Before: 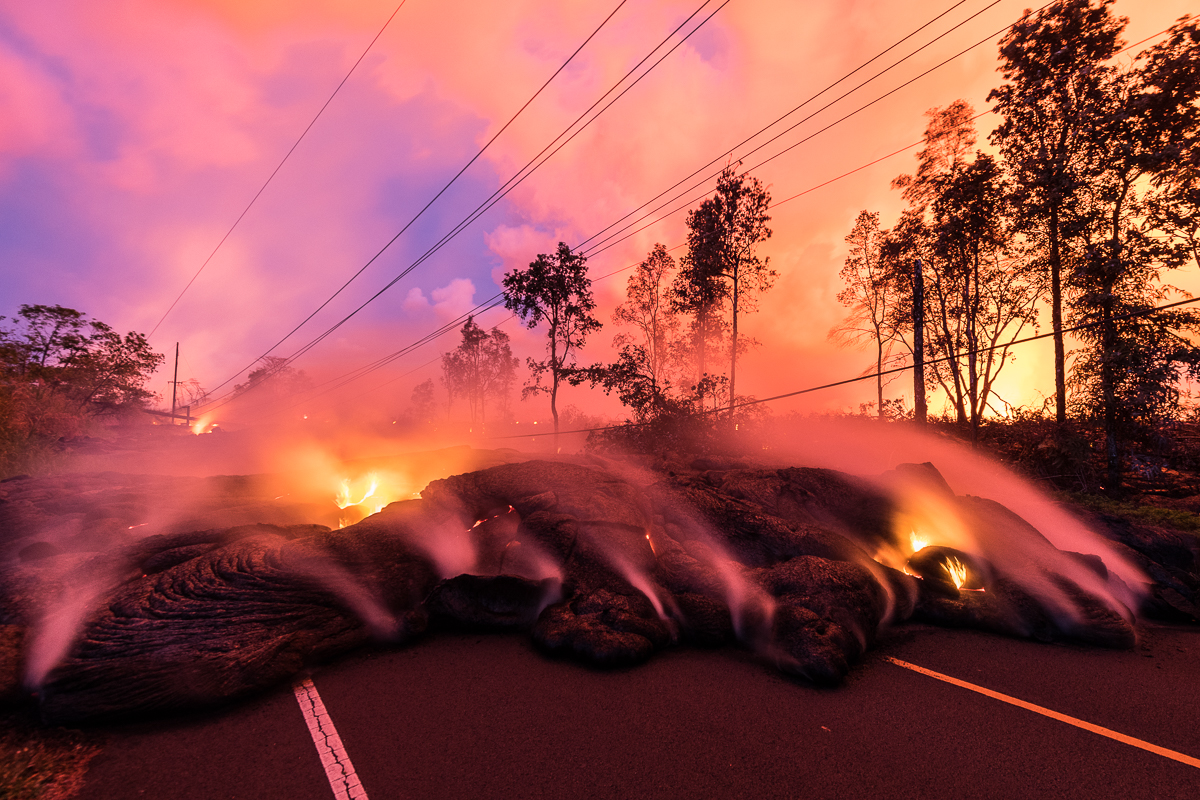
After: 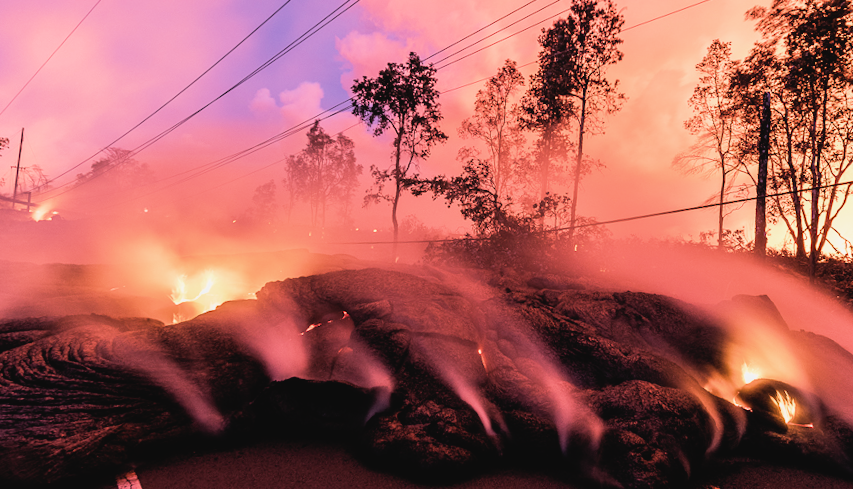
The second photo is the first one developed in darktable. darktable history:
filmic rgb: black relative exposure -7.75 EV, white relative exposure 4.4 EV, threshold 5.95 EV, hardness 3.76, latitude 49.1%, contrast 1.101, add noise in highlights 0, color science v3 (2019), use custom middle-gray values true, contrast in highlights soft, enable highlight reconstruction true
contrast brightness saturation: contrast -0.089, brightness -0.045, saturation -0.109
exposure: black level correction 0, exposure 0.839 EV, compensate exposure bias true, compensate highlight preservation false
crop and rotate: angle -3.62°, left 9.906%, top 21.15%, right 12.353%, bottom 12.052%
